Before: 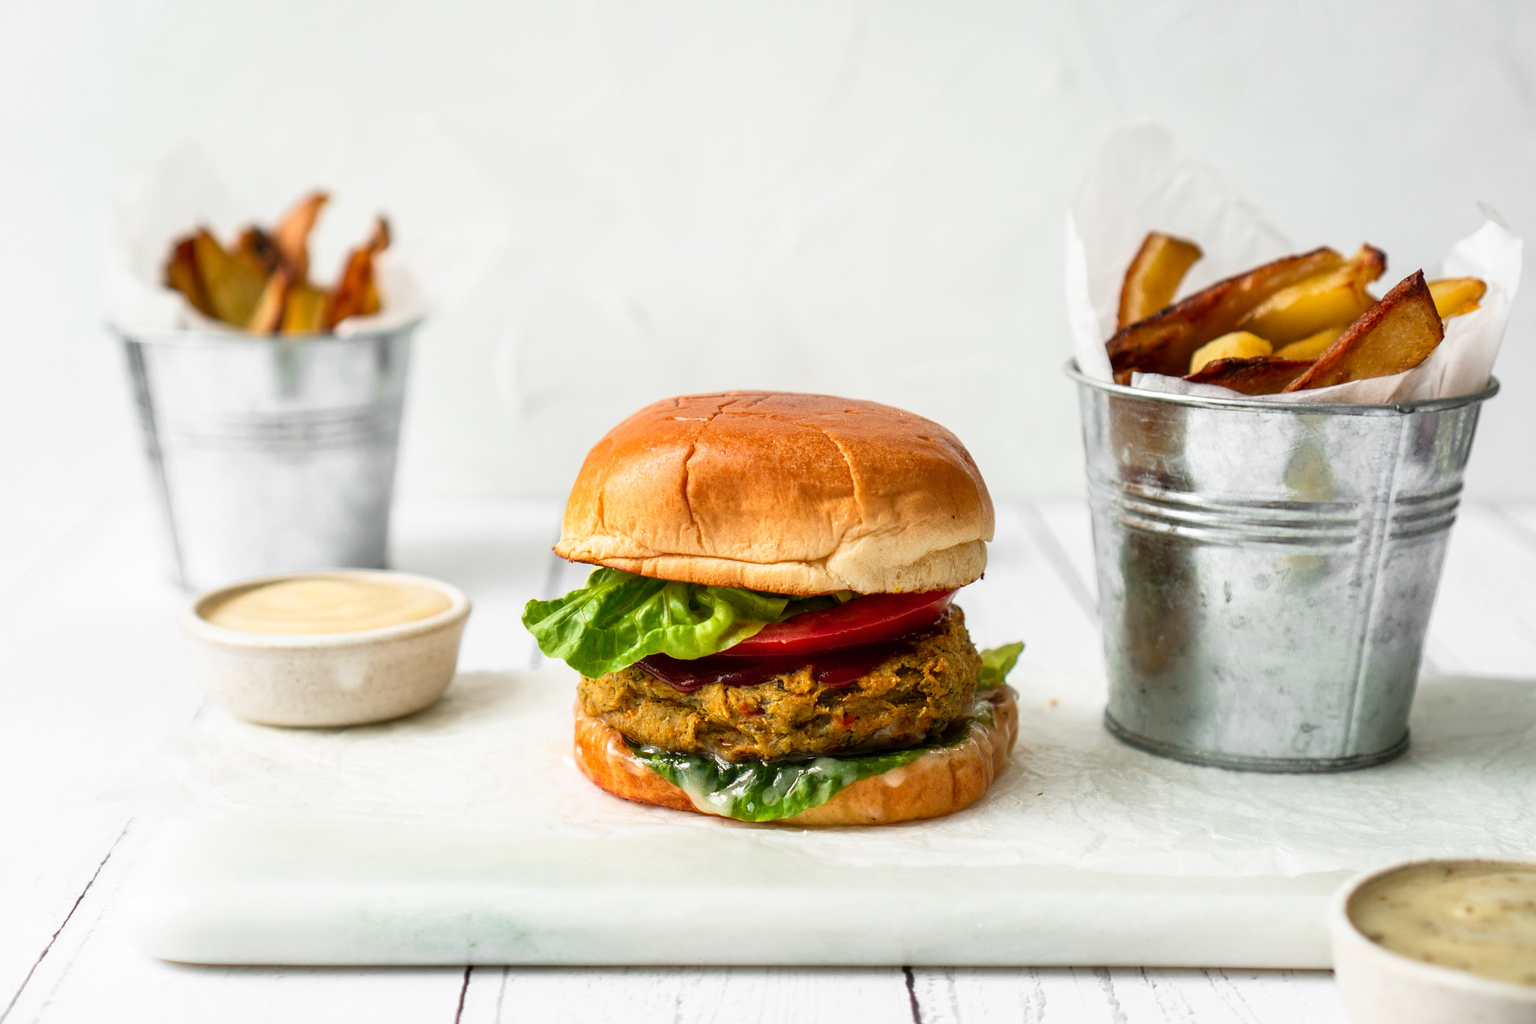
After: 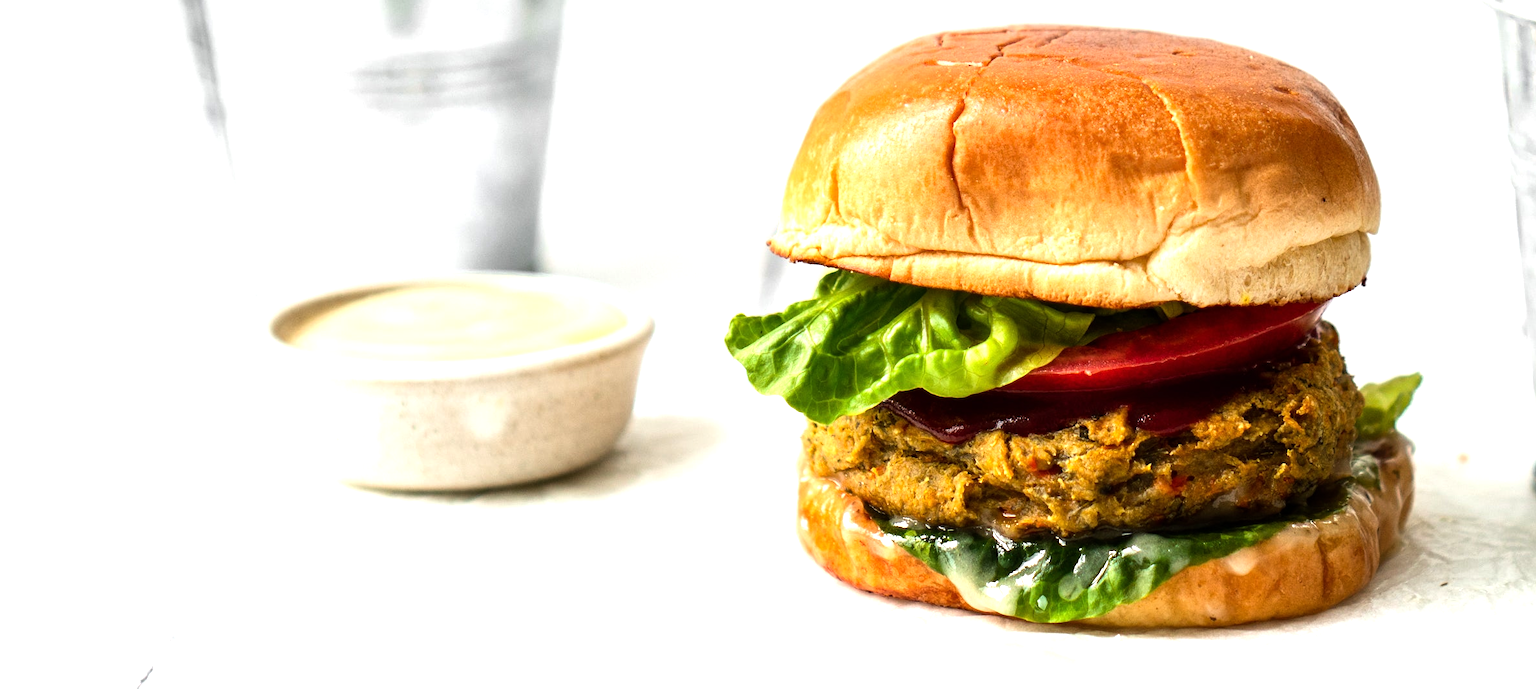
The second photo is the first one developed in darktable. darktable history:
crop: top 36.498%, right 27.964%, bottom 14.995%
tone equalizer: -8 EV -0.75 EV, -7 EV -0.7 EV, -6 EV -0.6 EV, -5 EV -0.4 EV, -3 EV 0.4 EV, -2 EV 0.6 EV, -1 EV 0.7 EV, +0 EV 0.75 EV, edges refinement/feathering 500, mask exposure compensation -1.57 EV, preserve details no
